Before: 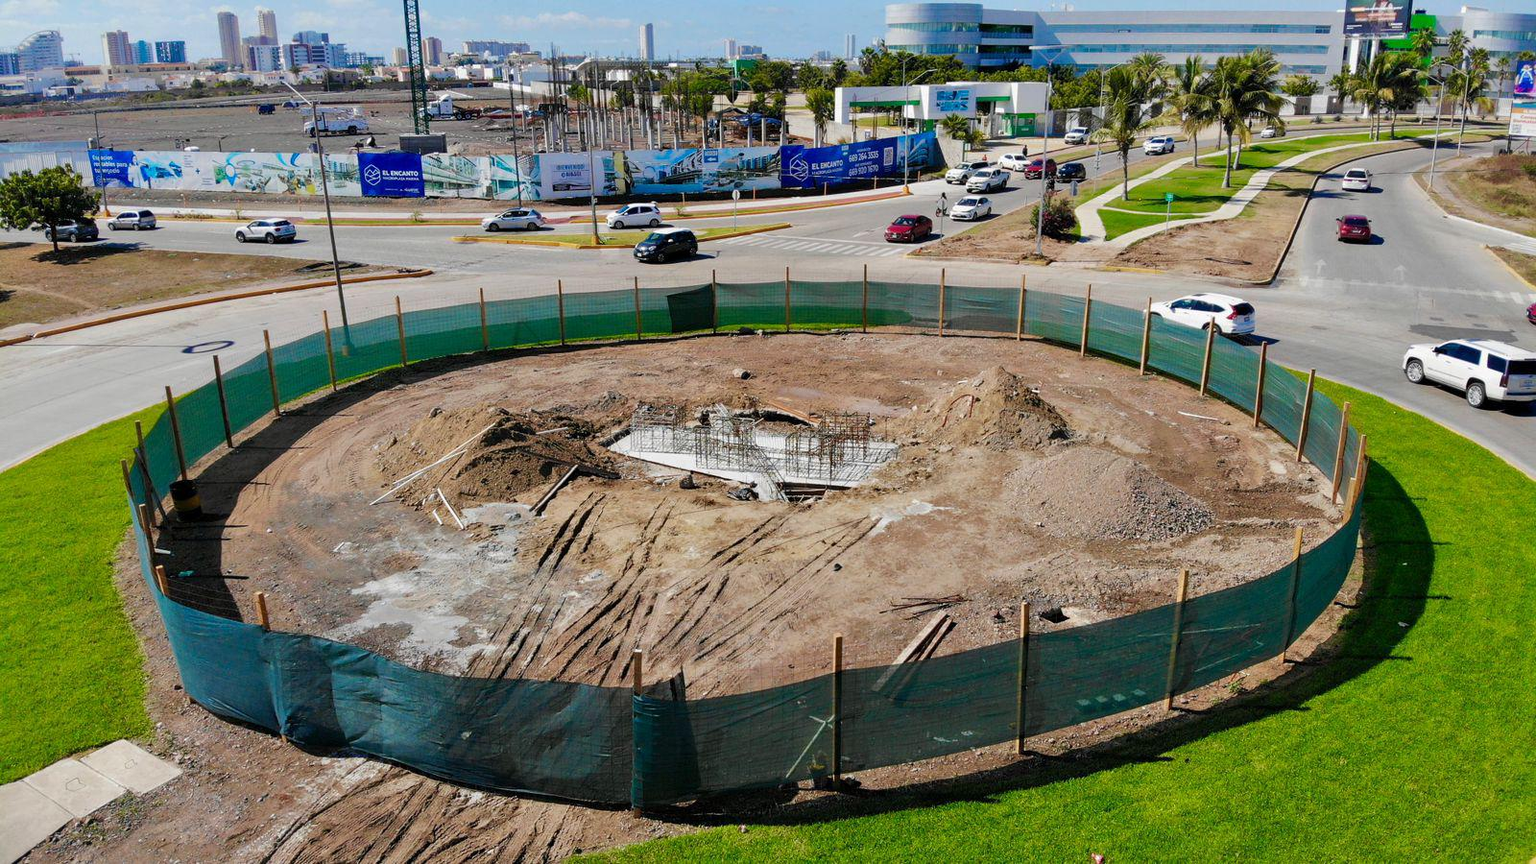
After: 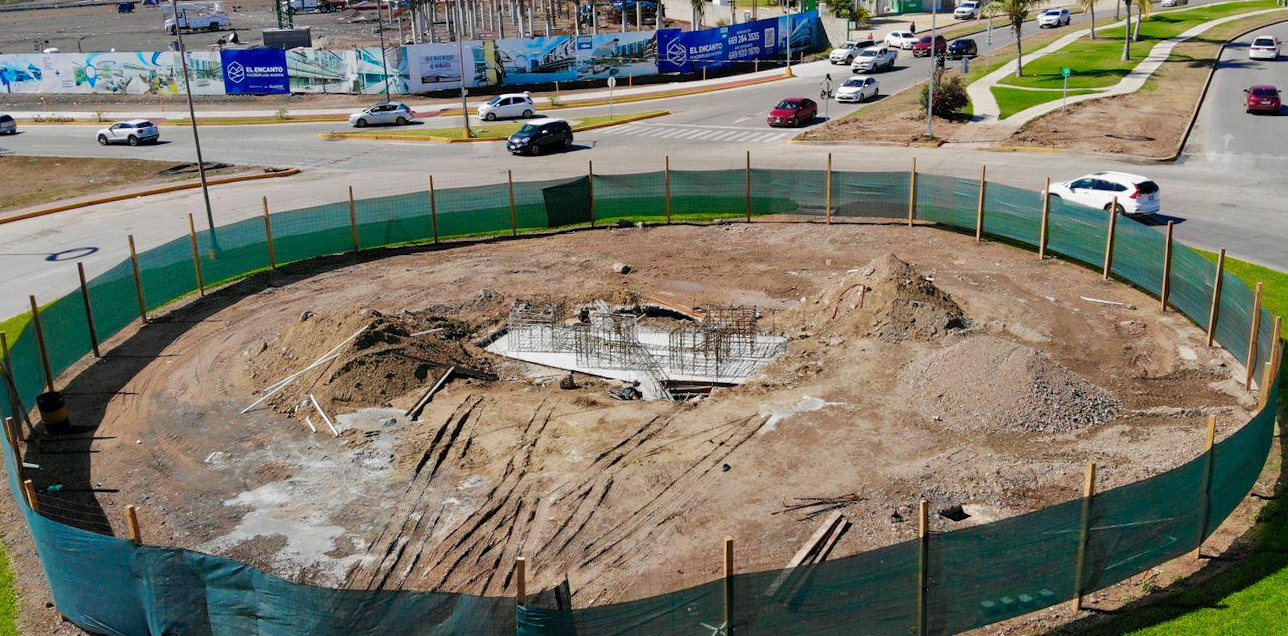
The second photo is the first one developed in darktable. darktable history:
rotate and perspective: rotation -1.32°, lens shift (horizontal) -0.031, crop left 0.015, crop right 0.985, crop top 0.047, crop bottom 0.982
crop: left 7.856%, top 11.836%, right 10.12%, bottom 15.387%
